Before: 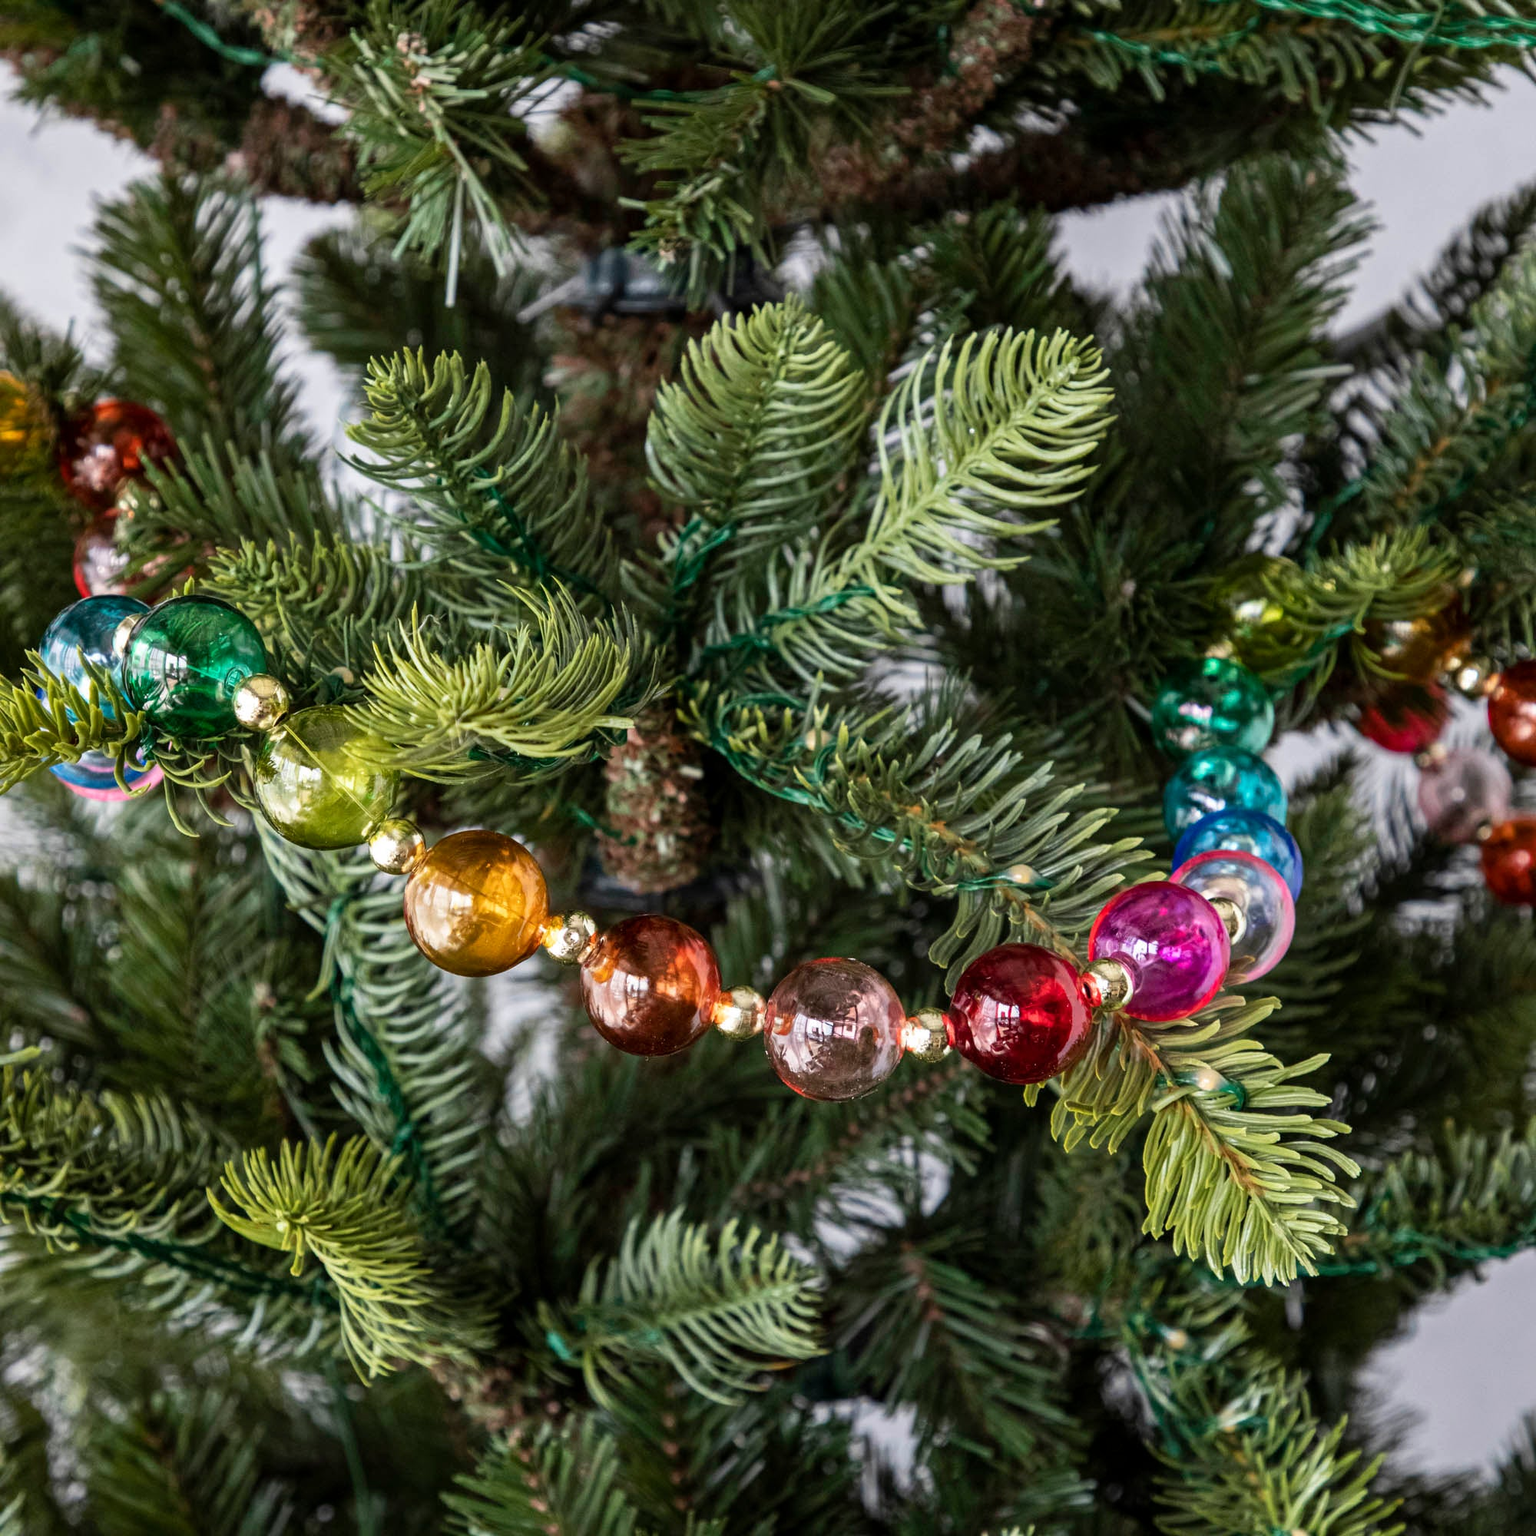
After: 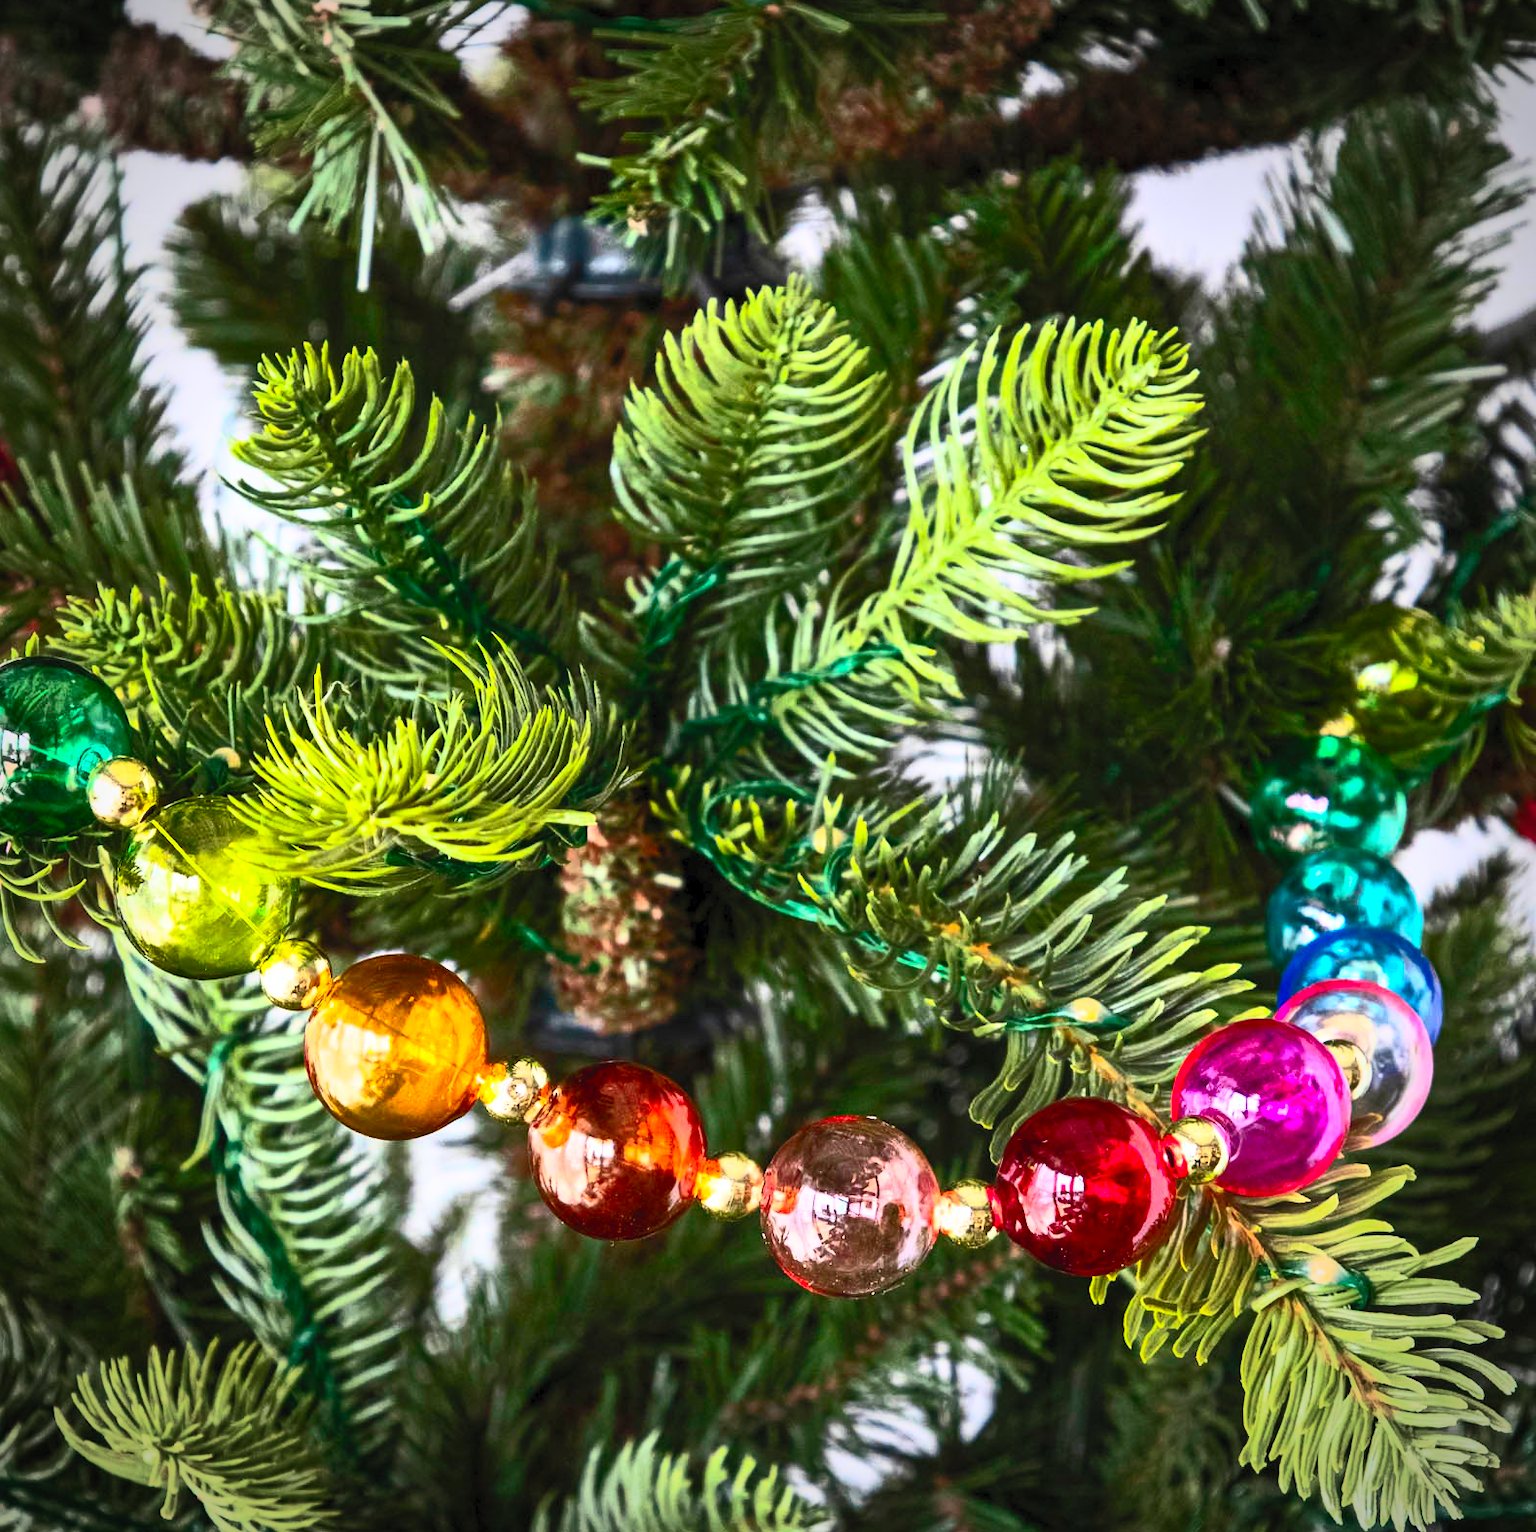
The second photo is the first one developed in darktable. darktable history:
contrast brightness saturation: contrast 0.832, brightness 0.604, saturation 0.588
crop and rotate: left 10.653%, top 5.037%, right 10.391%, bottom 16.175%
vignetting: unbound false
shadows and highlights: shadows 40.31, highlights -59.84
